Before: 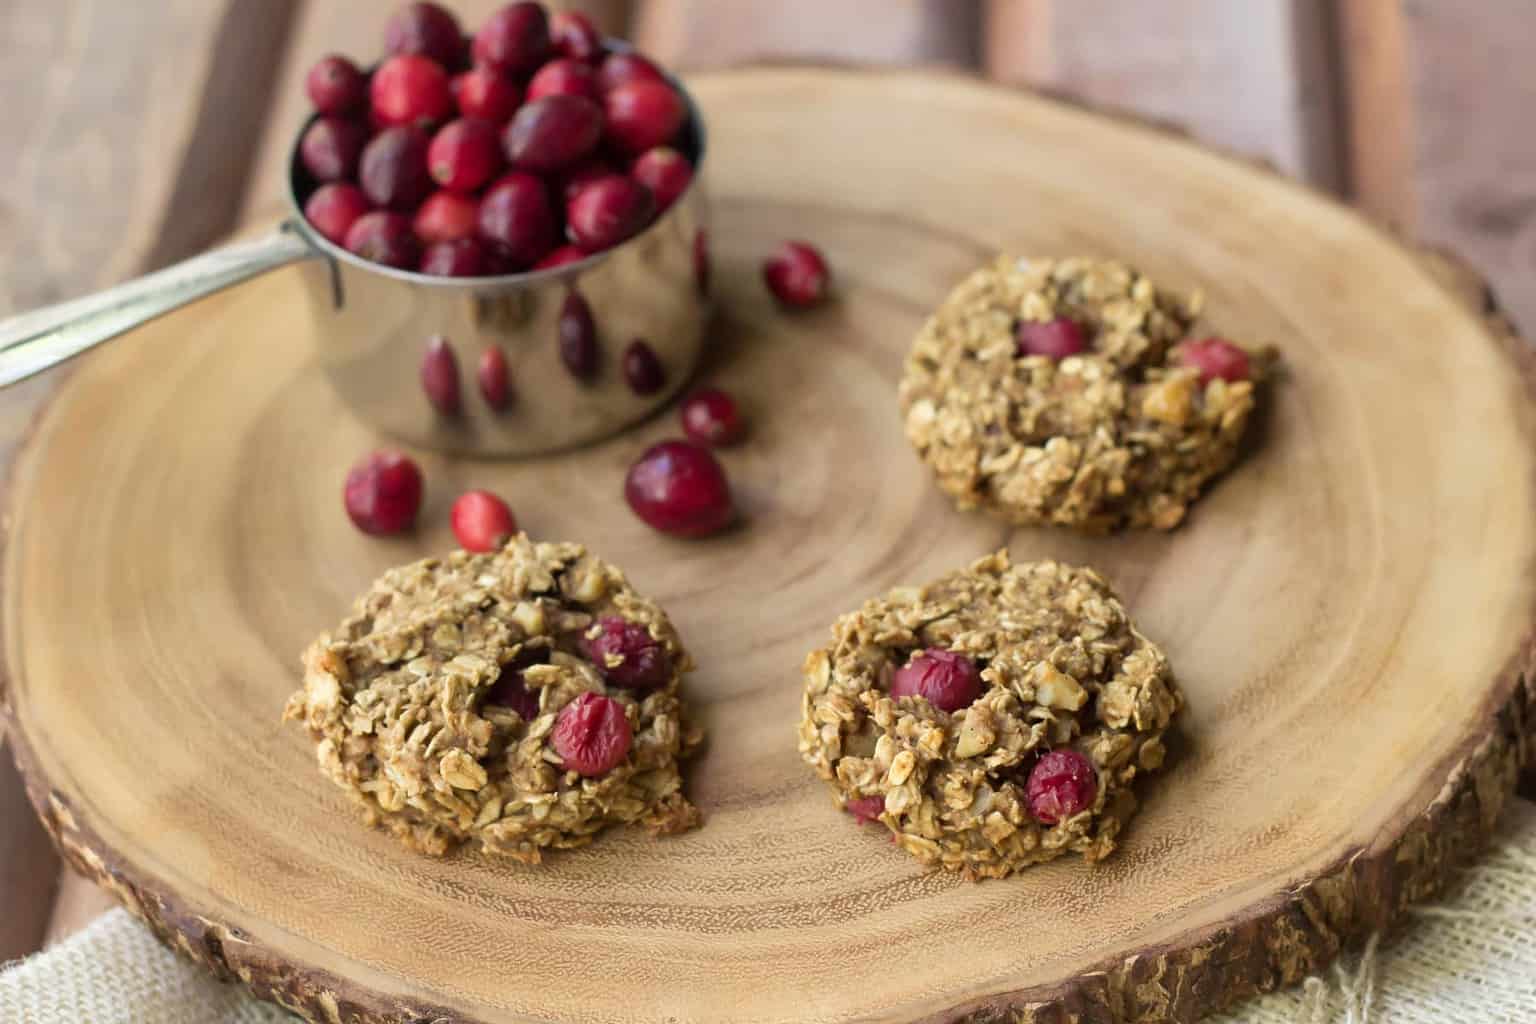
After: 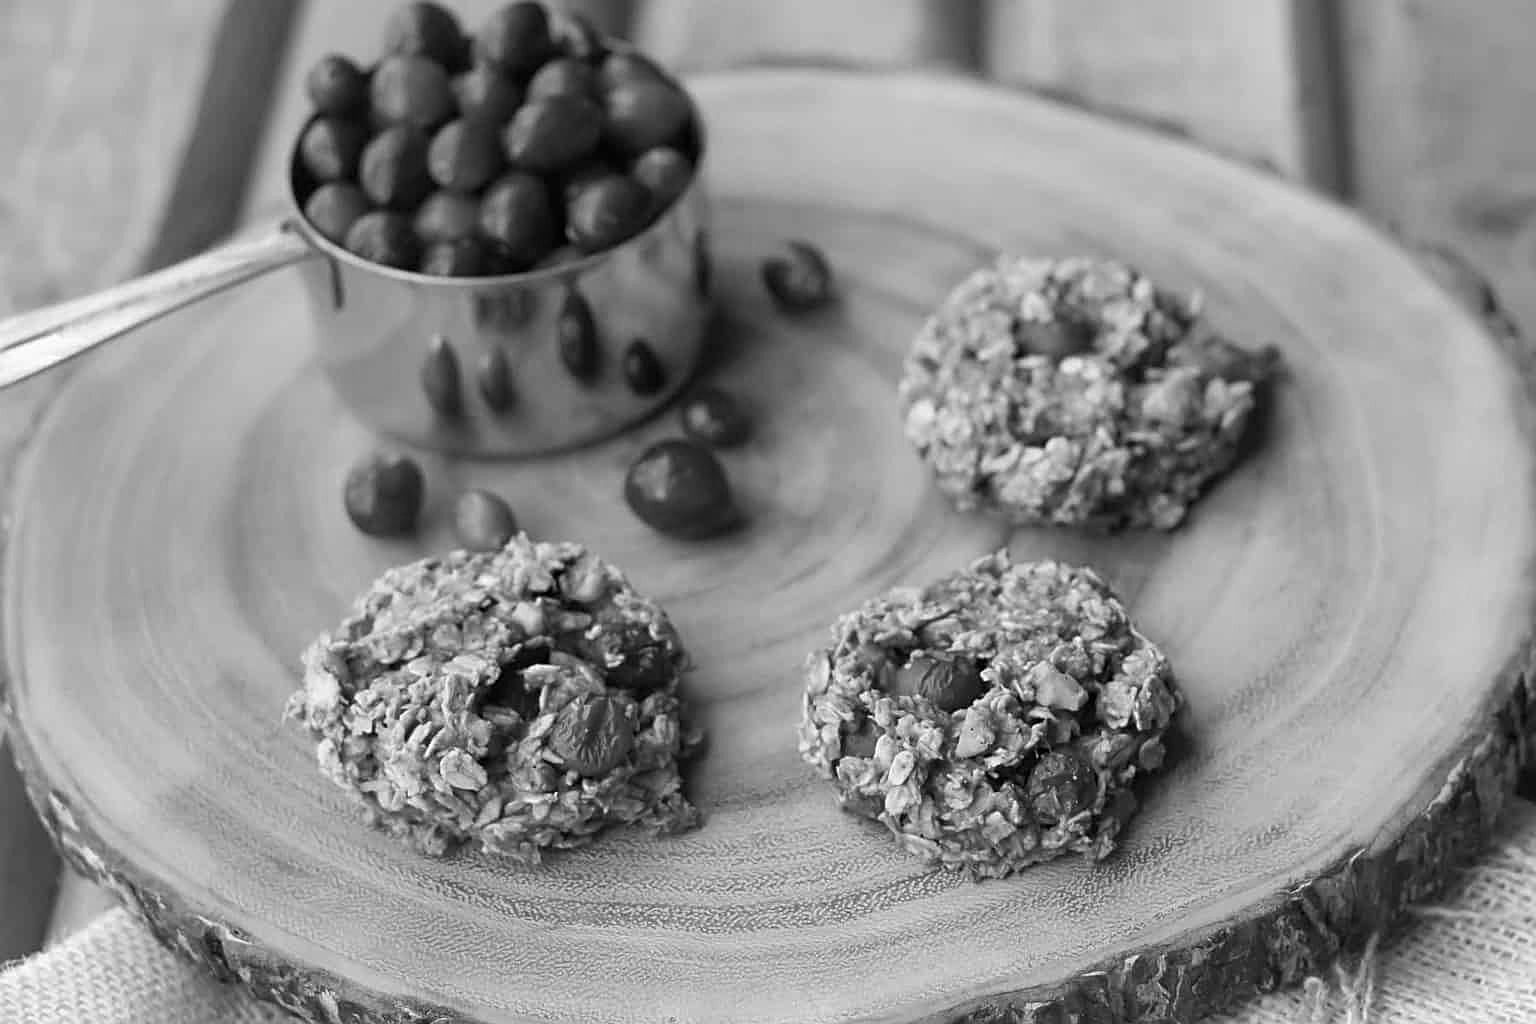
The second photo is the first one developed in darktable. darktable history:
sharpen: on, module defaults
monochrome: size 1
vibrance: on, module defaults
